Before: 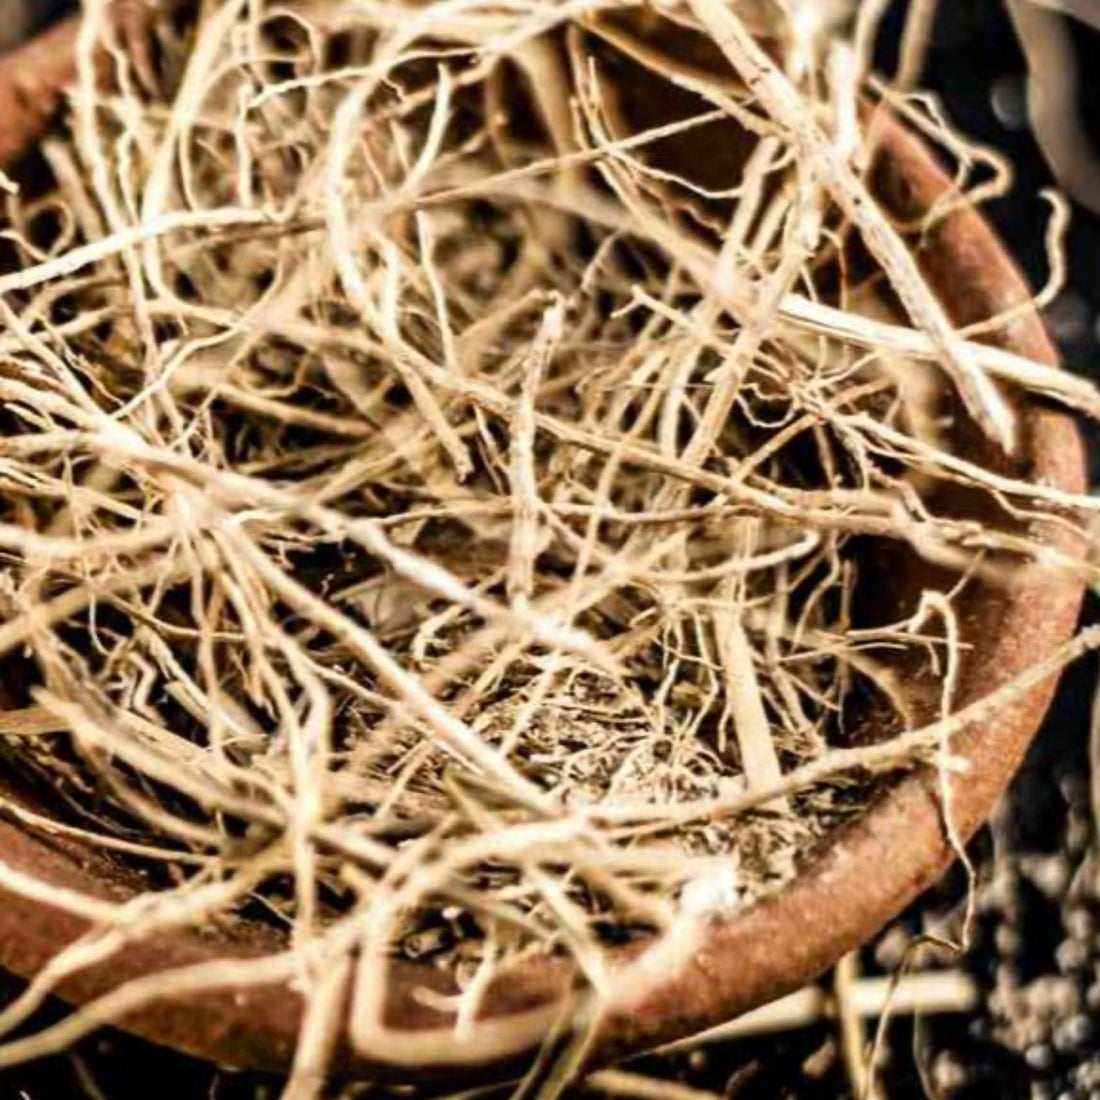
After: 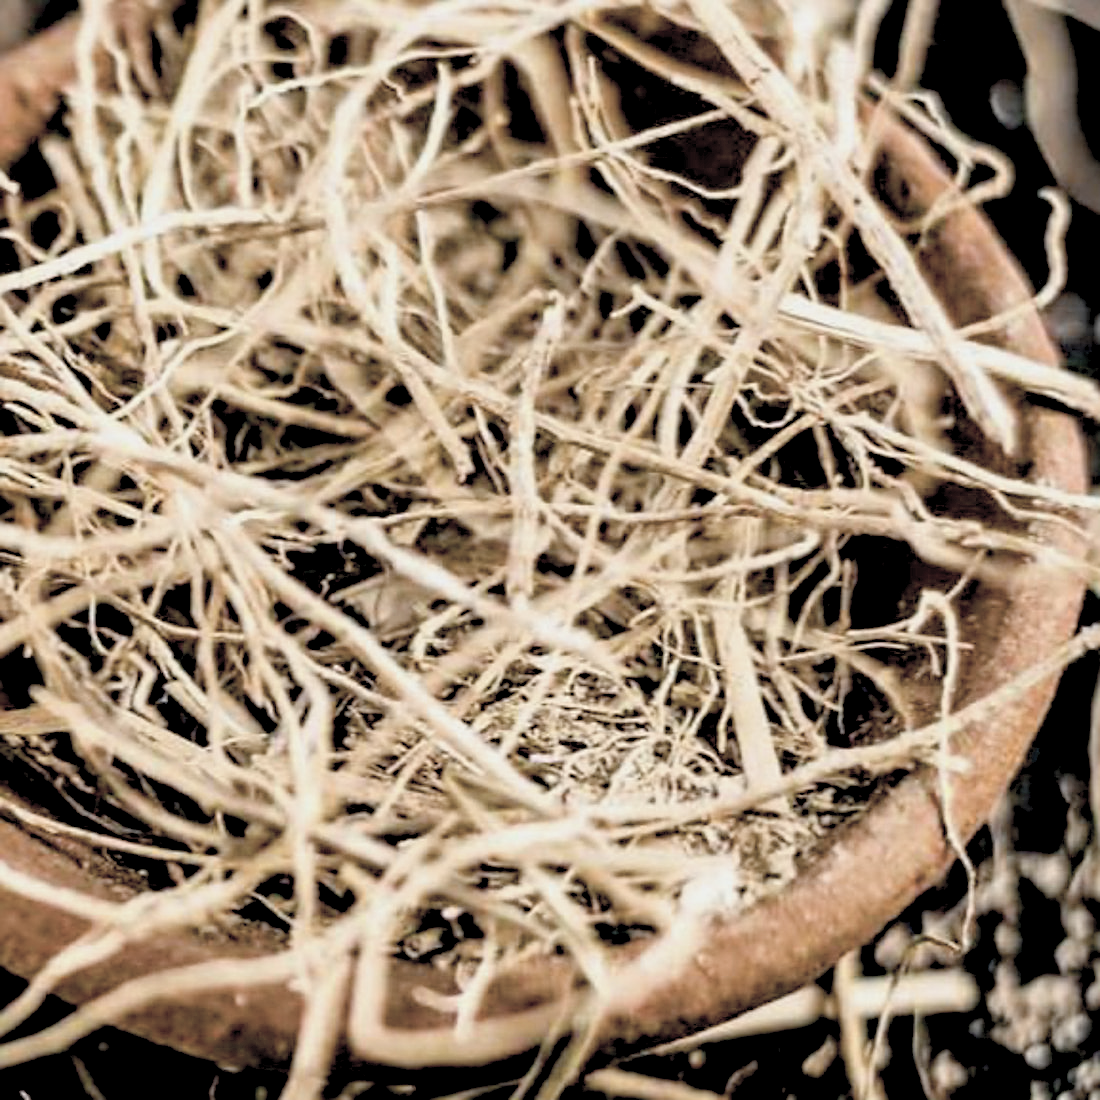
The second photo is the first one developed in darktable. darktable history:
color balance rgb: shadows lift › luminance 0.906%, shadows lift › chroma 0.213%, shadows lift › hue 19.91°, global offset › luminance -0.862%, perceptual saturation grading › global saturation 25.428%, contrast -10.247%
sharpen: on, module defaults
contrast brightness saturation: brightness 0.188, saturation -0.498
